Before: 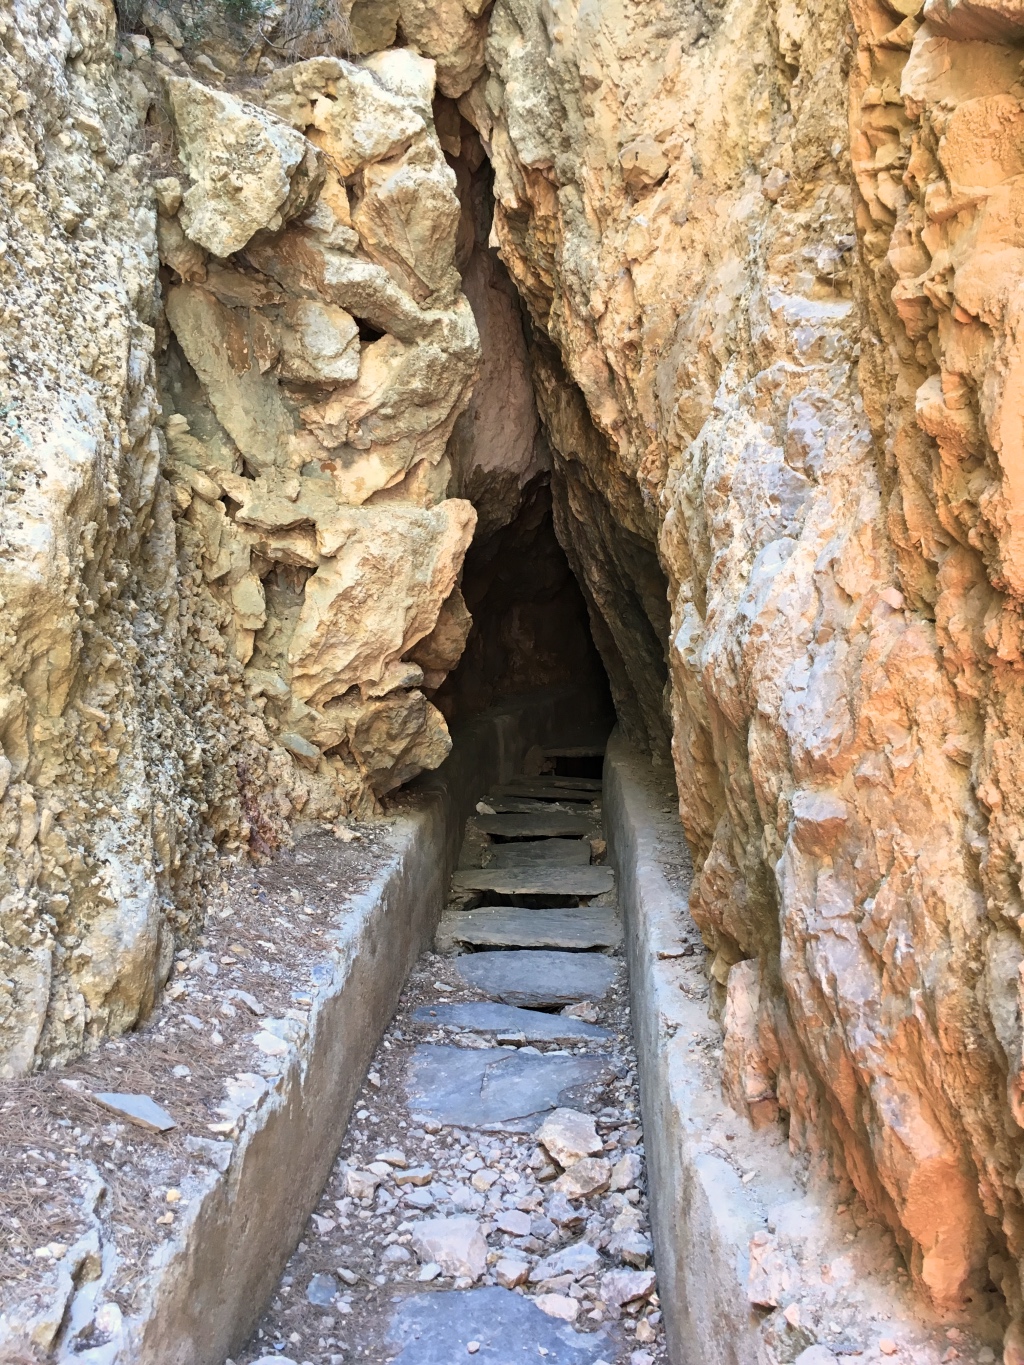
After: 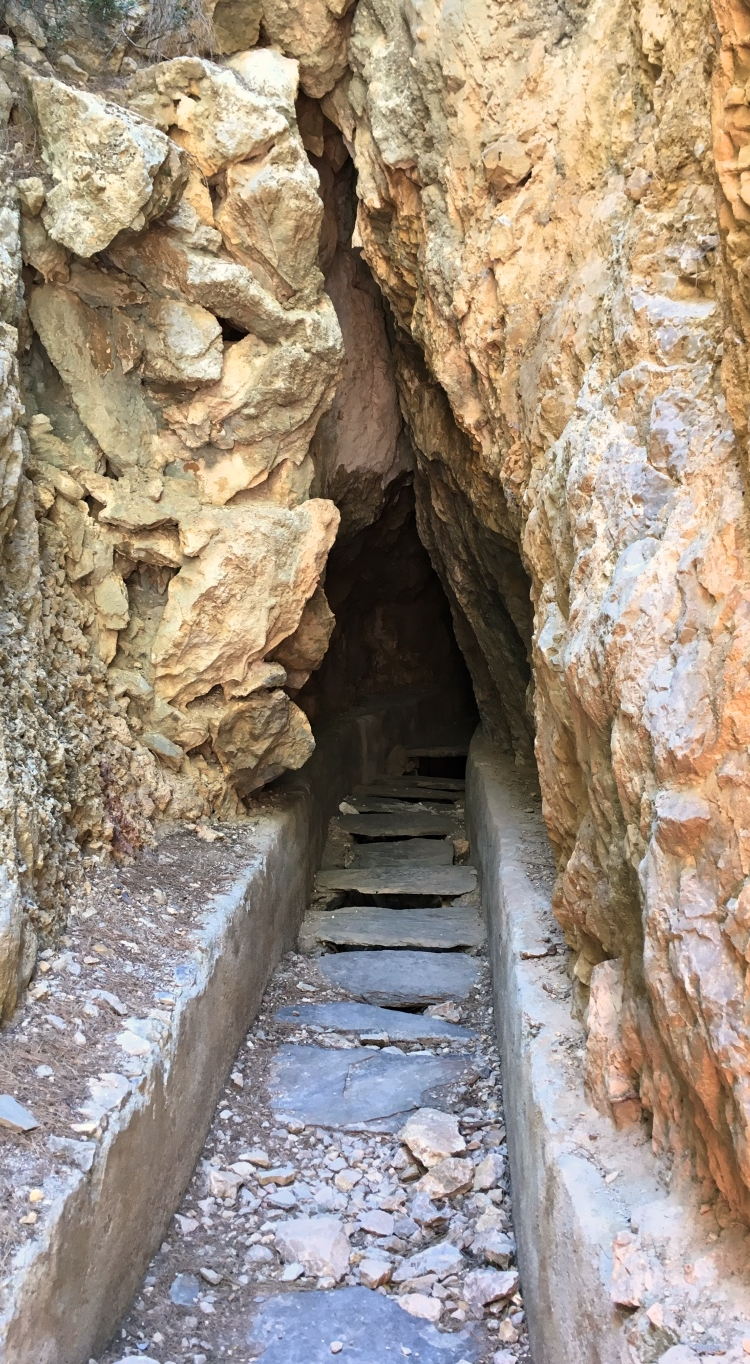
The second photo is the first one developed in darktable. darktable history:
tone equalizer: on, module defaults
crop: left 13.443%, right 13.31%
